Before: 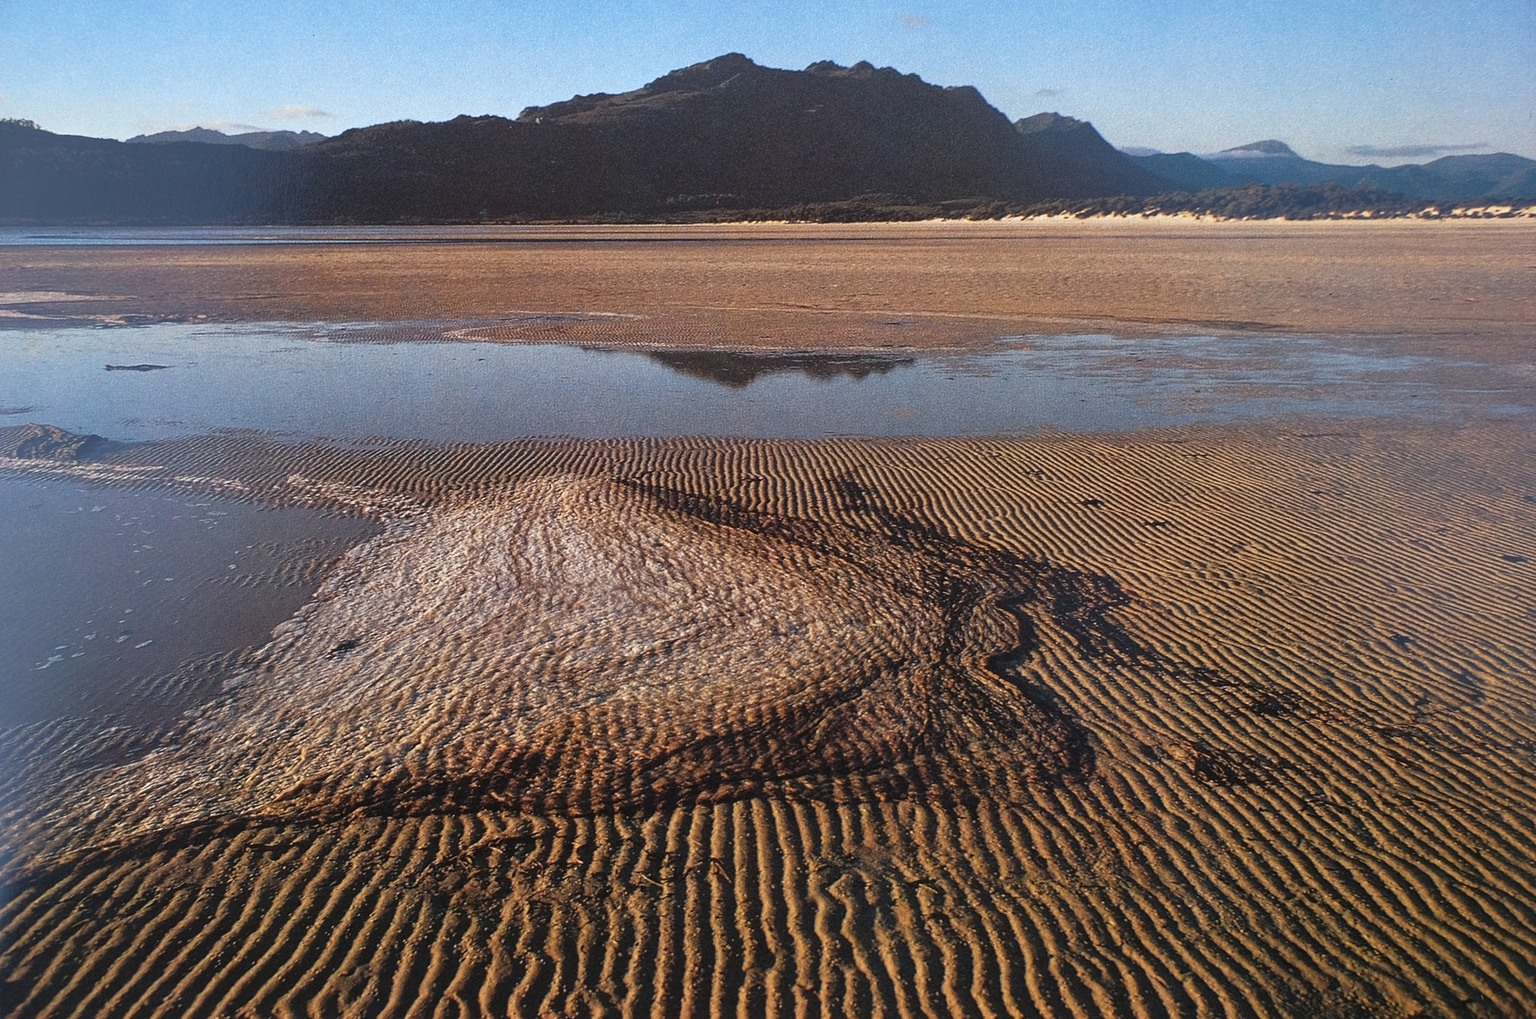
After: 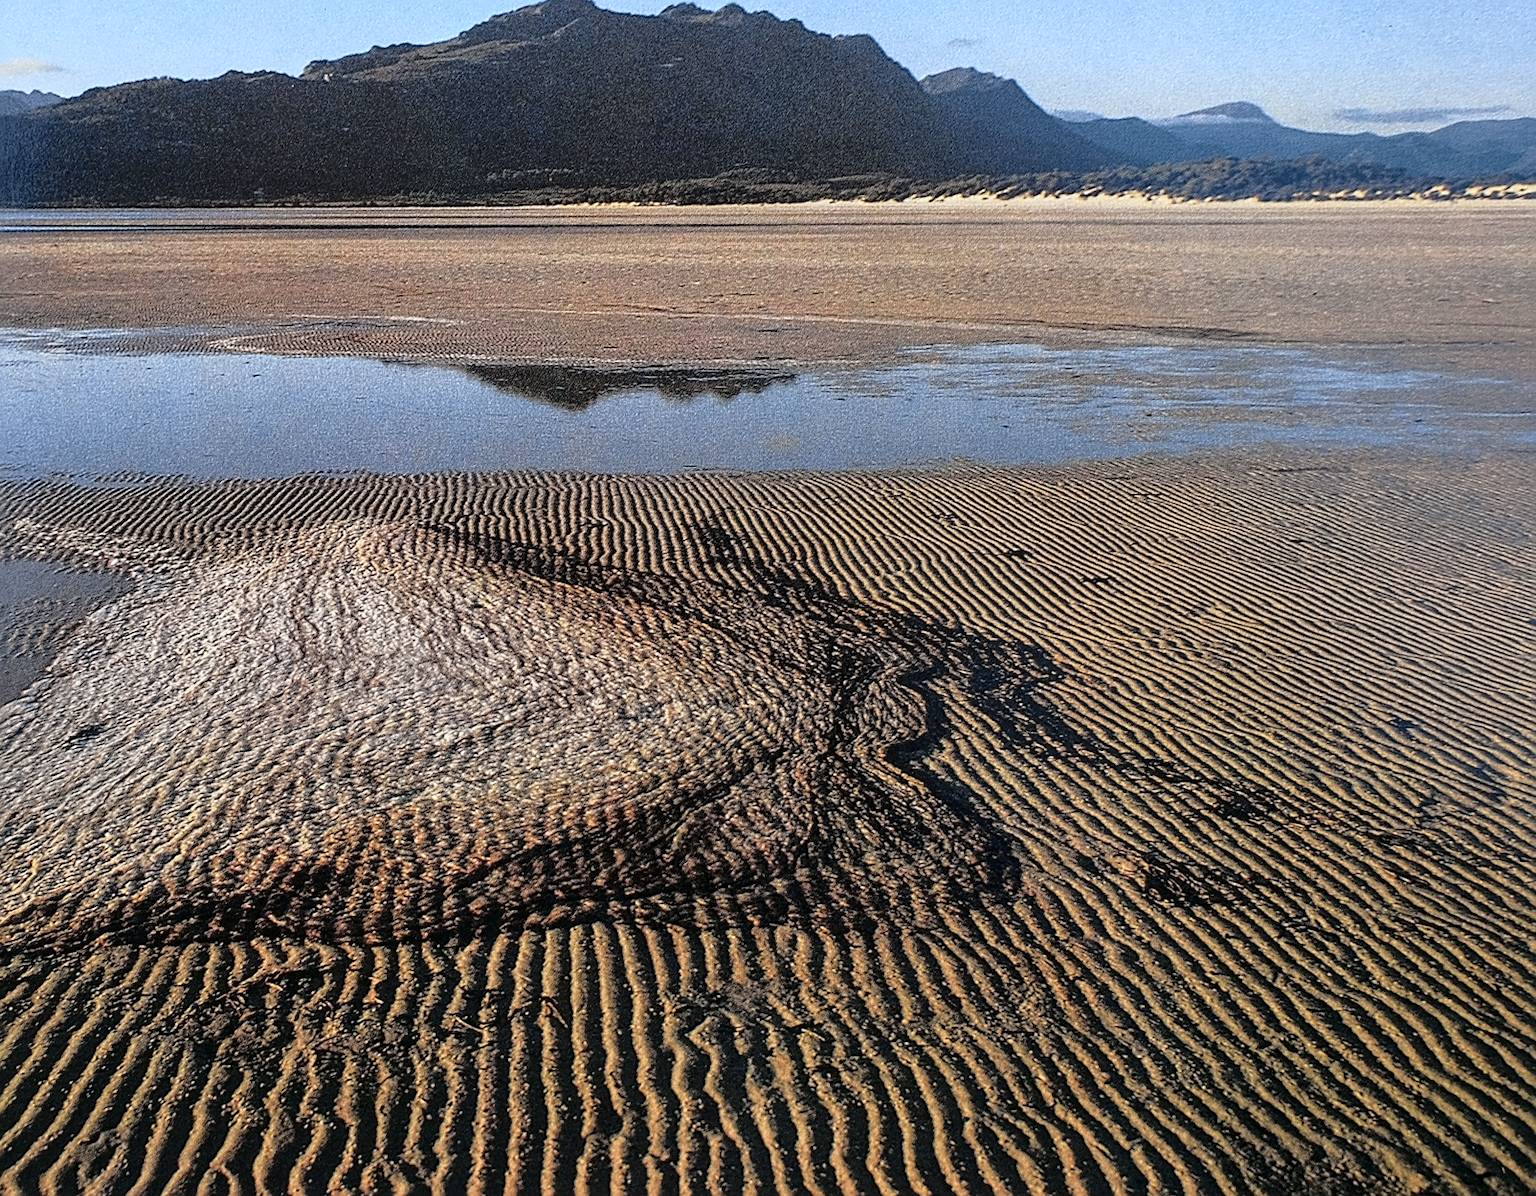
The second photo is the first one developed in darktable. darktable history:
tone curve: curves: ch0 [(0.014, 0.013) (0.088, 0.043) (0.208, 0.176) (0.257, 0.267) (0.406, 0.483) (0.489, 0.556) (0.667, 0.73) (0.793, 0.851) (0.994, 0.974)]; ch1 [(0, 0) (0.161, 0.092) (0.35, 0.33) (0.392, 0.392) (0.457, 0.467) (0.505, 0.497) (0.537, 0.518) (0.553, 0.53) (0.58, 0.567) (0.739, 0.697) (1, 1)]; ch2 [(0, 0) (0.346, 0.362) (0.448, 0.419) (0.502, 0.499) (0.533, 0.517) (0.556, 0.533) (0.629, 0.619) (0.717, 0.678) (1, 1)], color space Lab, independent channels, preserve colors none
sharpen: on, module defaults
crop and rotate: left 17.959%, top 5.771%, right 1.742%
local contrast: on, module defaults
